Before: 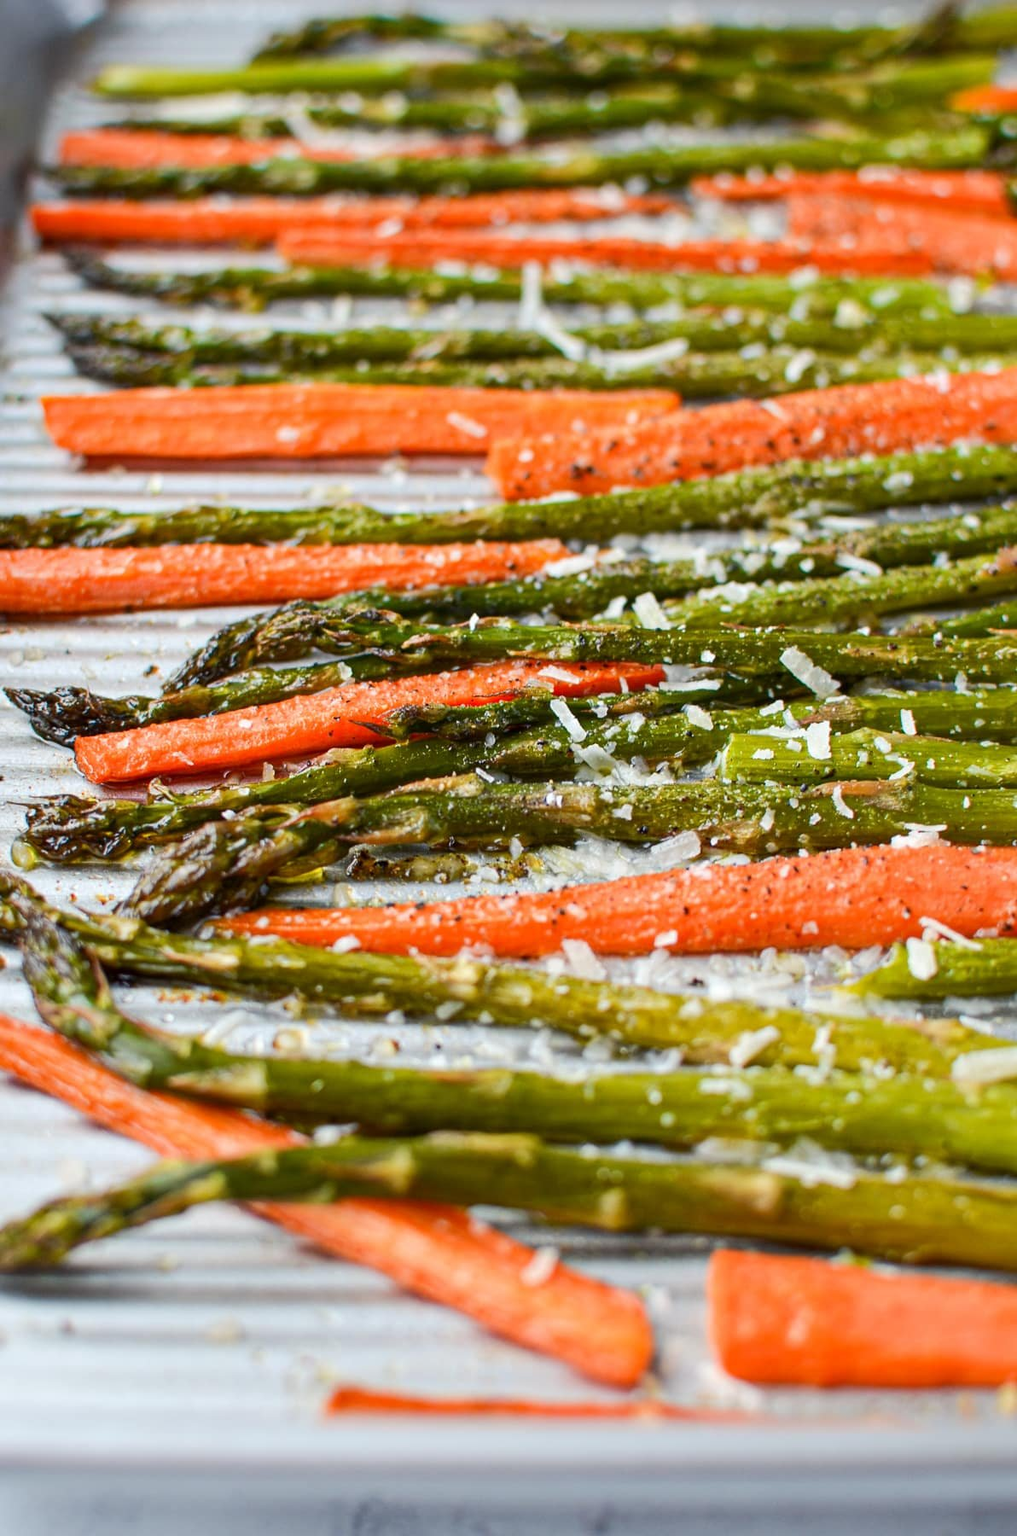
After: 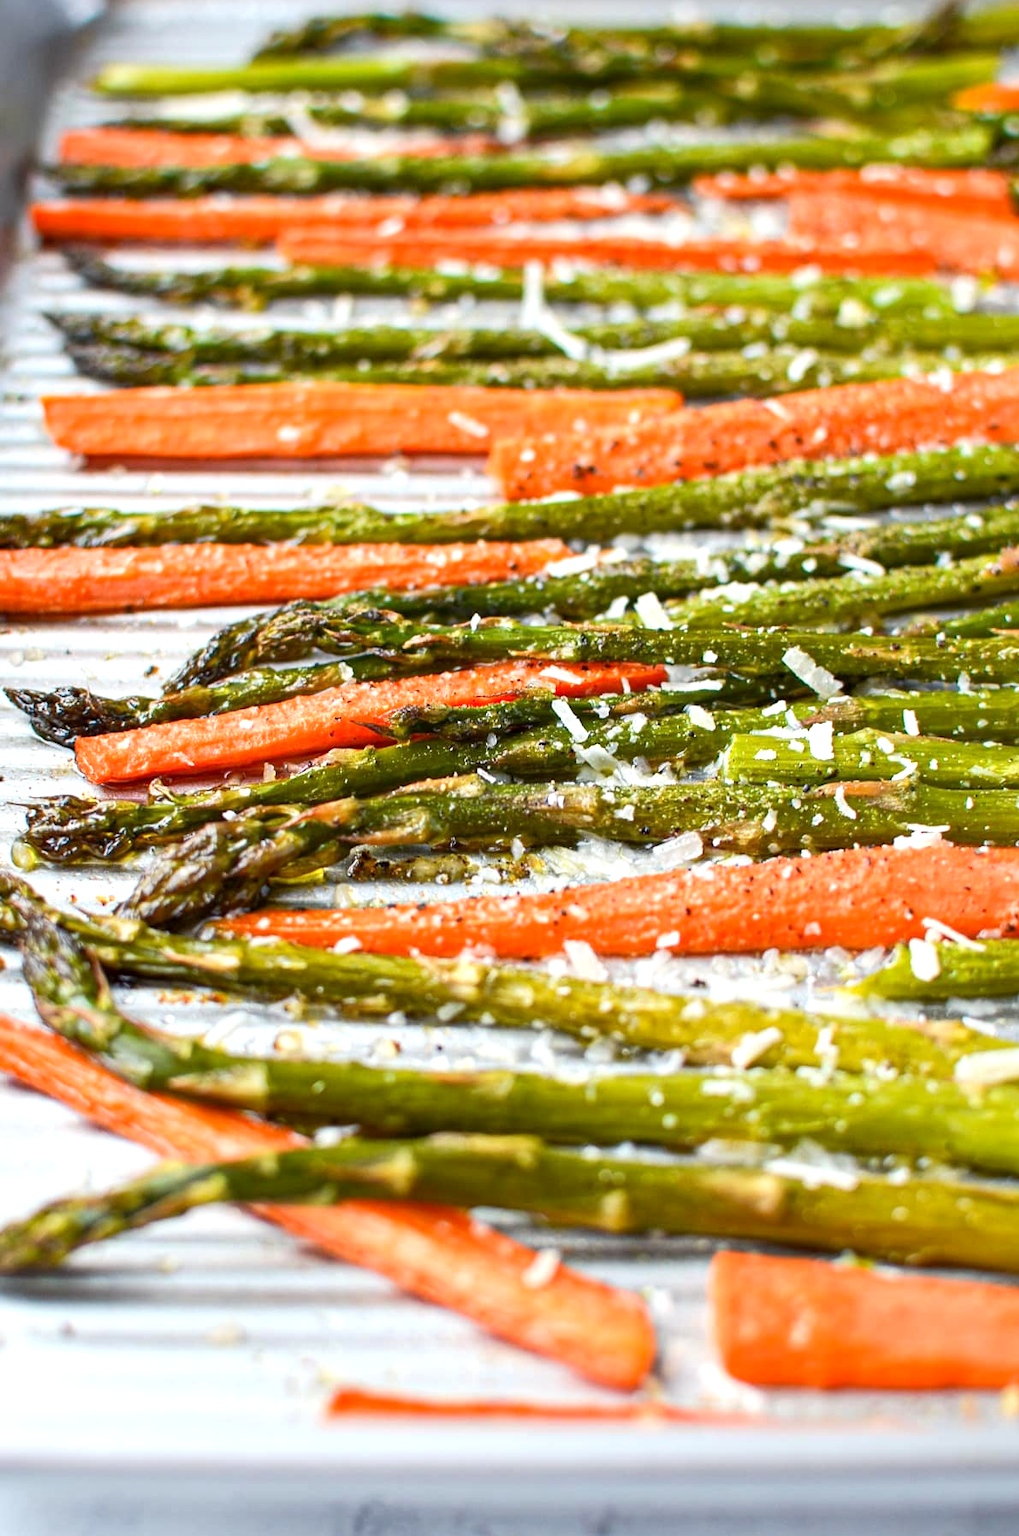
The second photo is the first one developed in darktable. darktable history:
crop: top 0.123%, bottom 0.115%
exposure: black level correction 0.001, exposure 0.498 EV, compensate highlight preservation false
